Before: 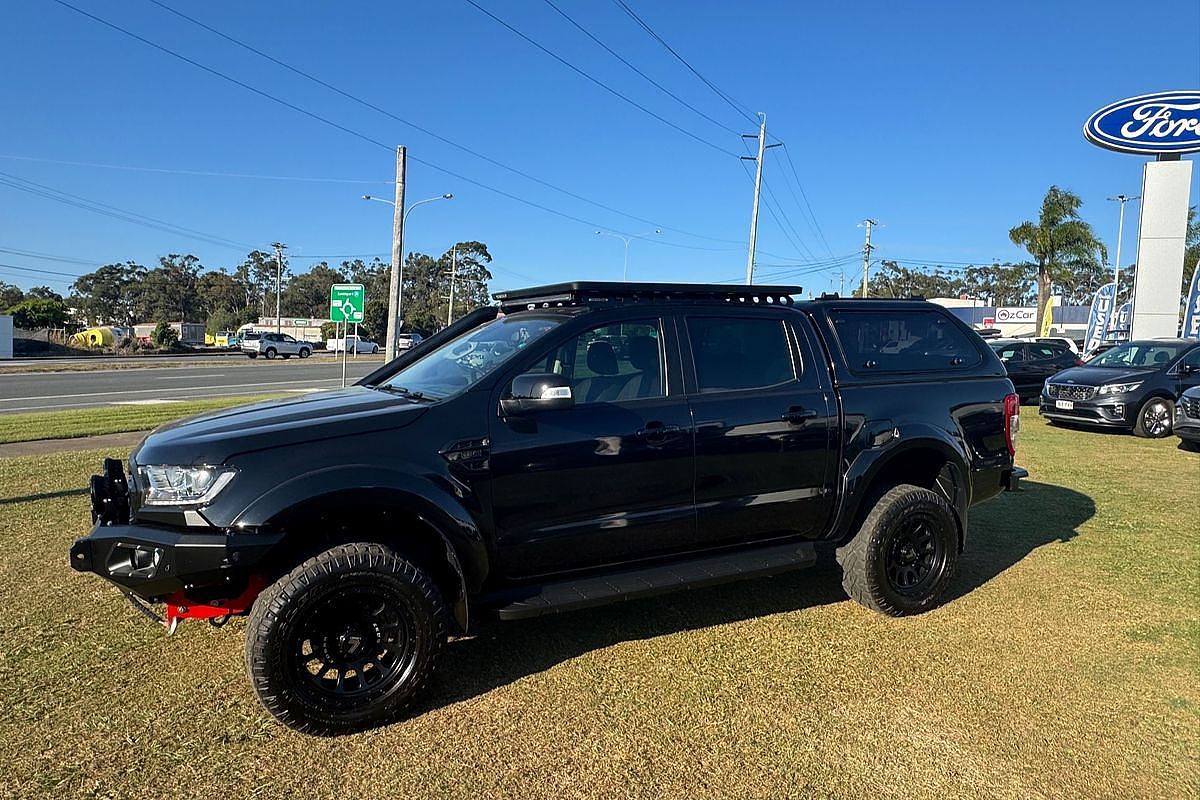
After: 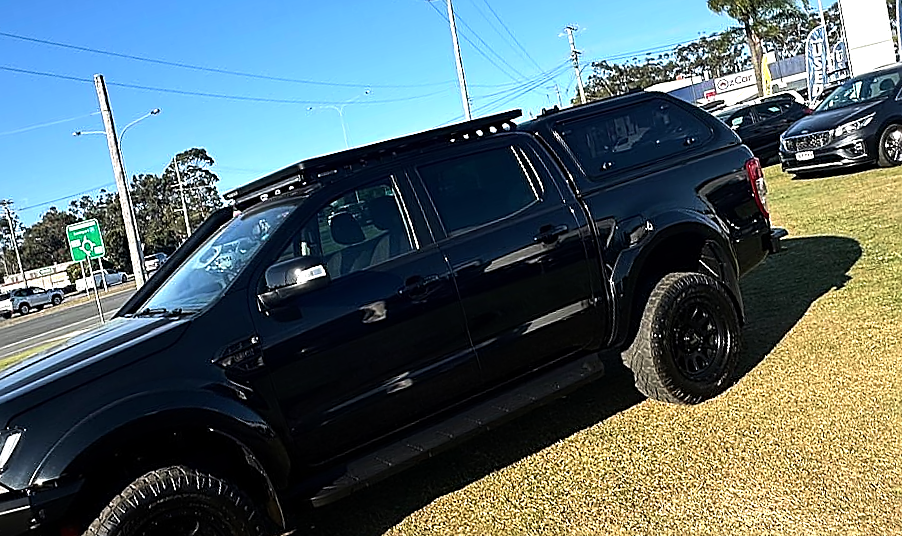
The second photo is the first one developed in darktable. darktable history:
crop: left 17.582%, bottom 0.031%
rotate and perspective: rotation -14.8°, crop left 0.1, crop right 0.903, crop top 0.25, crop bottom 0.748
tone equalizer: -8 EV -0.75 EV, -7 EV -0.7 EV, -6 EV -0.6 EV, -5 EV -0.4 EV, -3 EV 0.4 EV, -2 EV 0.6 EV, -1 EV 0.7 EV, +0 EV 0.75 EV, edges refinement/feathering 500, mask exposure compensation -1.57 EV, preserve details no
sharpen: on, module defaults
